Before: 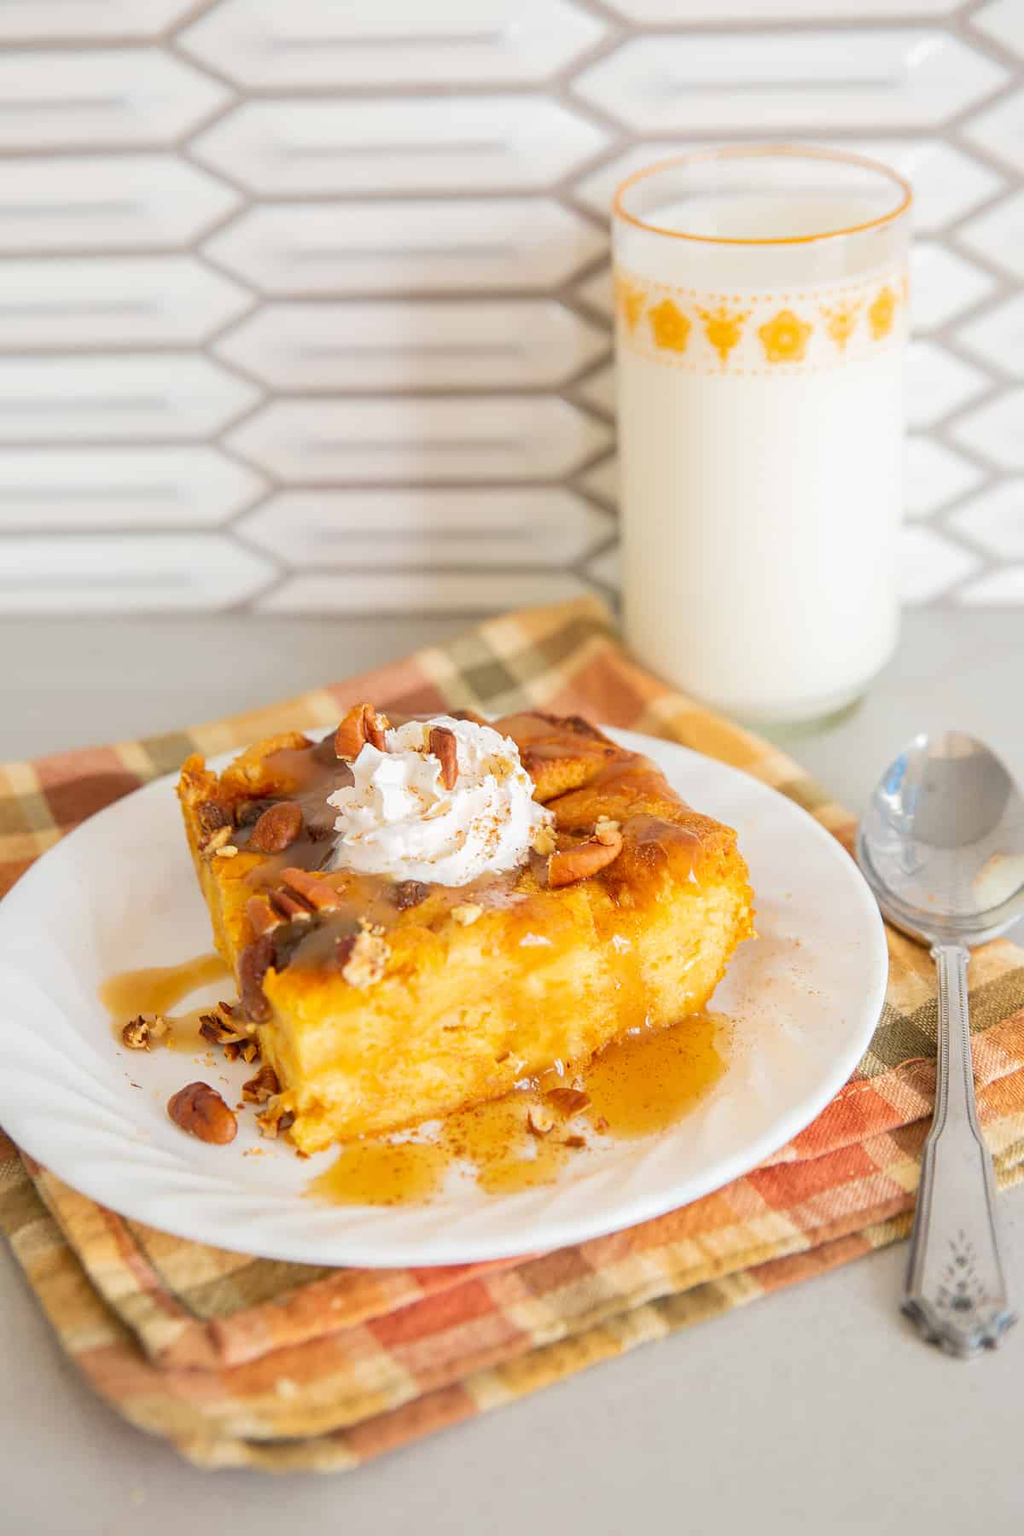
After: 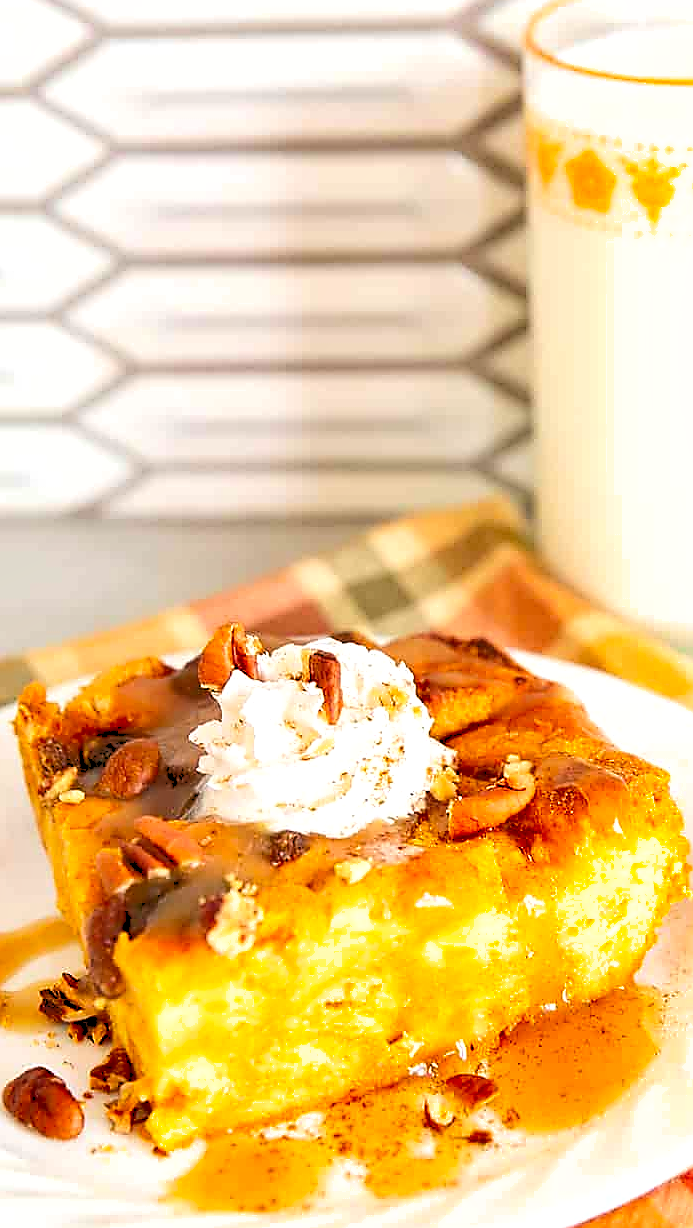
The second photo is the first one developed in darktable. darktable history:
sharpen: radius 1.4, amount 1.25, threshold 0.7
exposure: black level correction 0.001, exposure 0.5 EV, compensate exposure bias true, compensate highlight preservation false
rgb levels: levels [[0.027, 0.429, 0.996], [0, 0.5, 1], [0, 0.5, 1]]
shadows and highlights: shadows color adjustment 97.66%, soften with gaussian
crop: left 16.202%, top 11.208%, right 26.045%, bottom 20.557%
